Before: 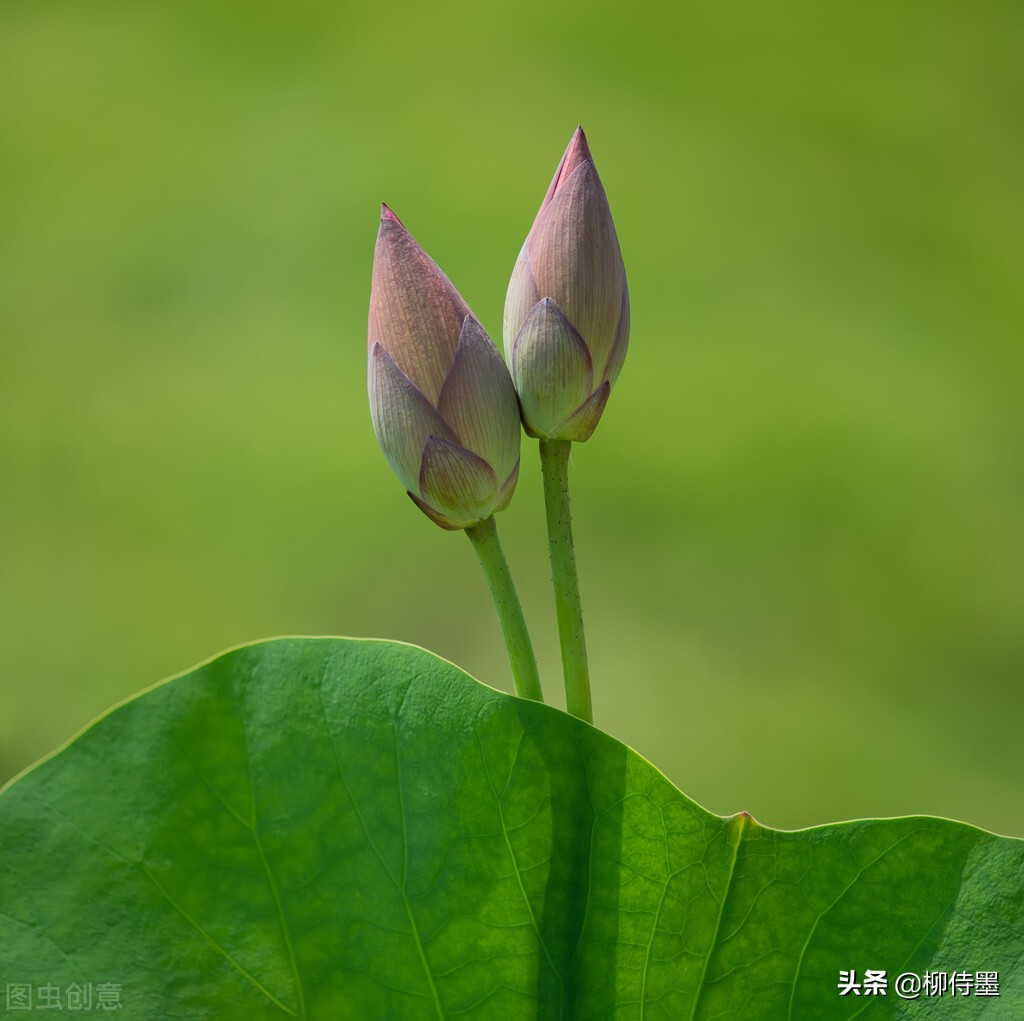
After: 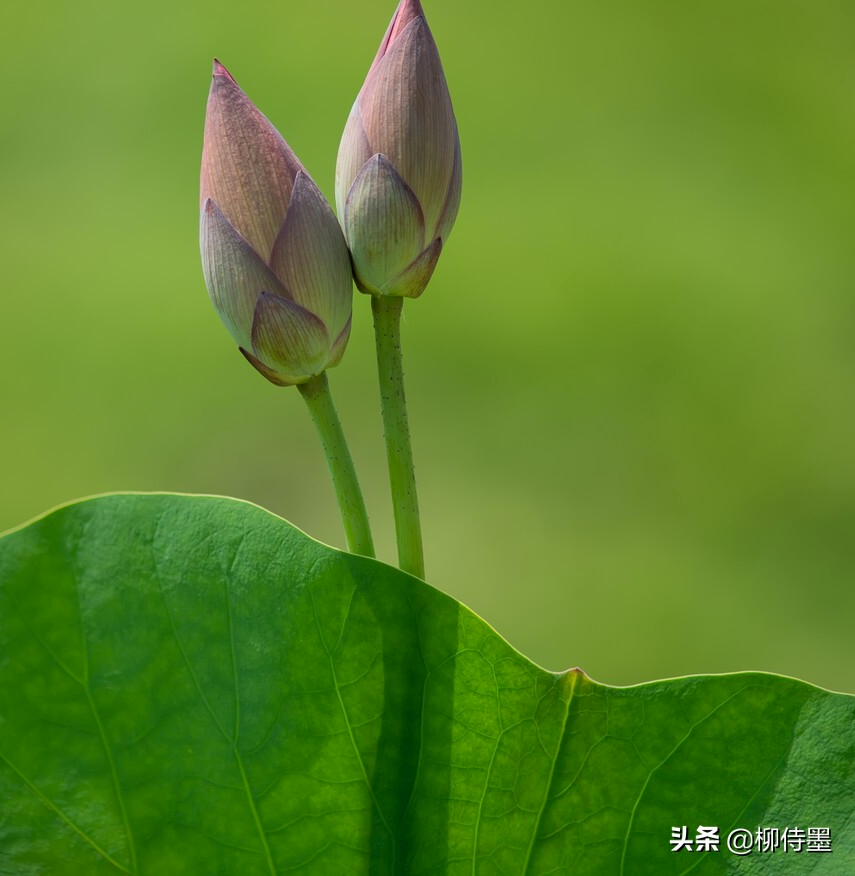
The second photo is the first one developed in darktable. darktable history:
crop: left 16.503%, top 14.126%
exposure: black level correction 0.001, compensate exposure bias true, compensate highlight preservation false
